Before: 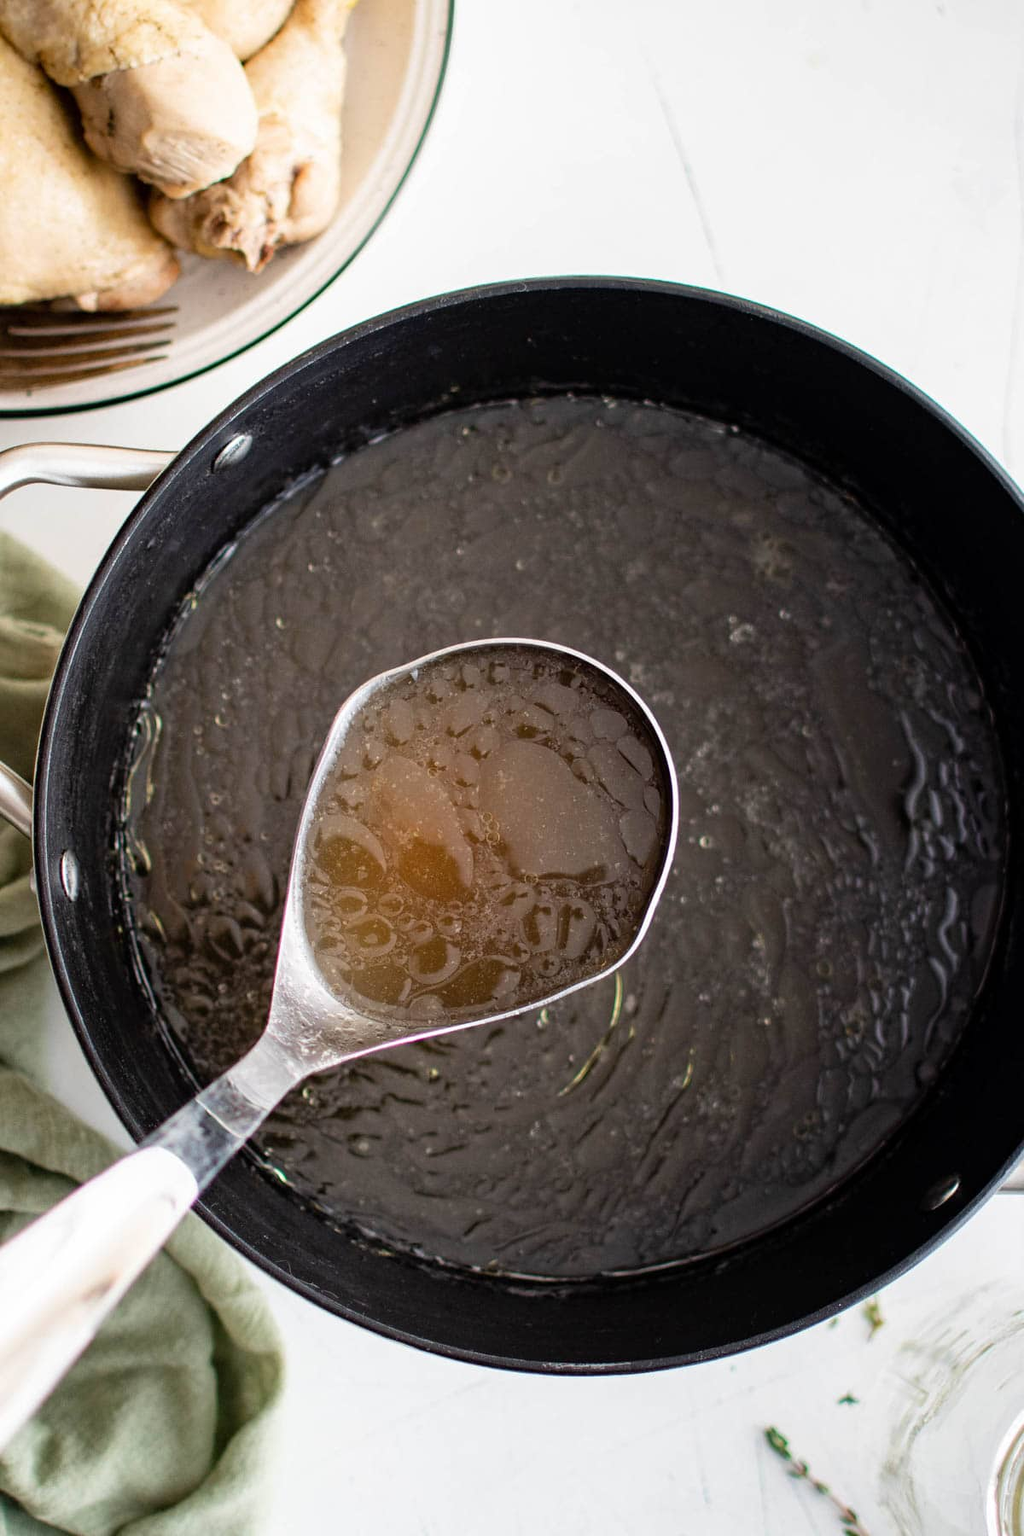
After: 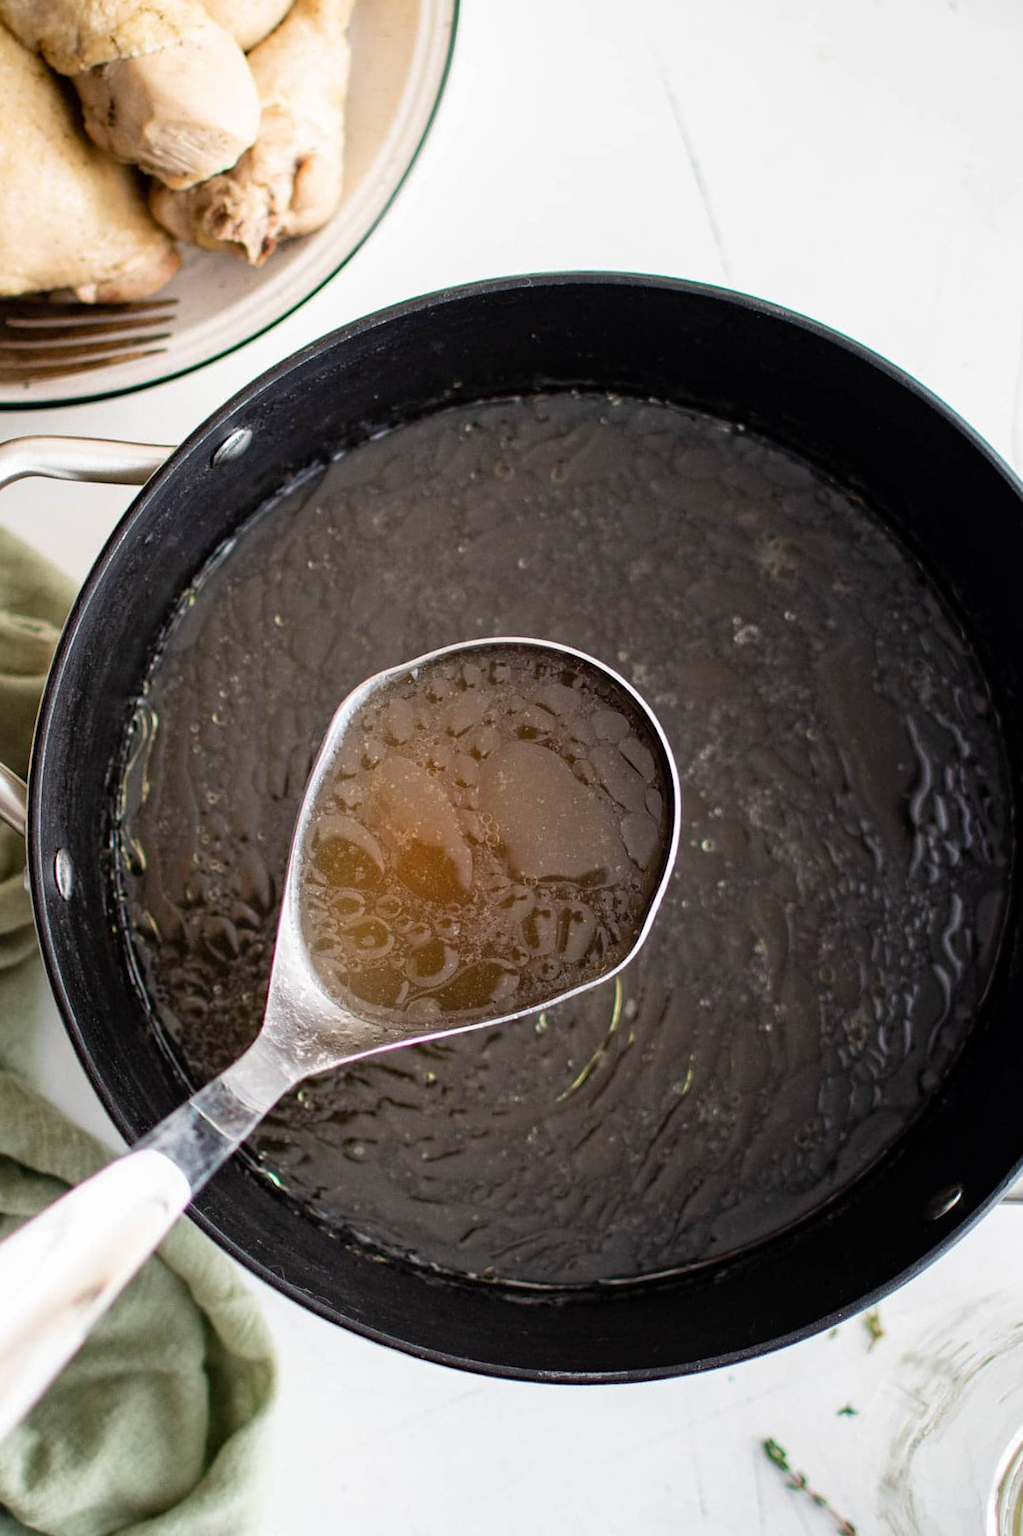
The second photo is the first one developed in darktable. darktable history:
crop and rotate: angle -0.468°
